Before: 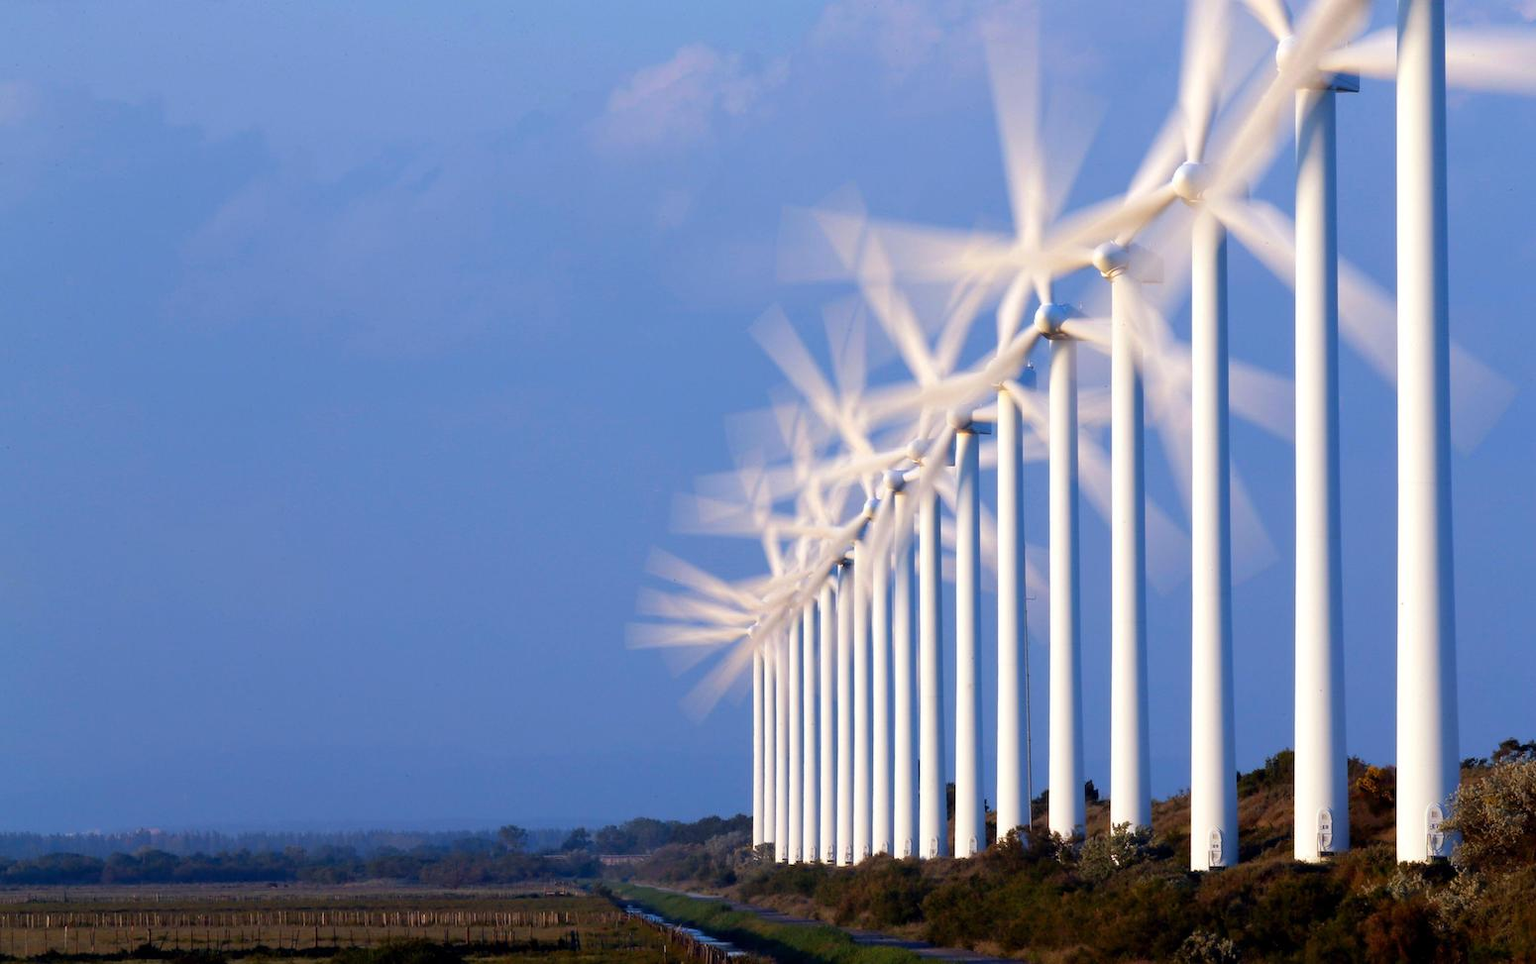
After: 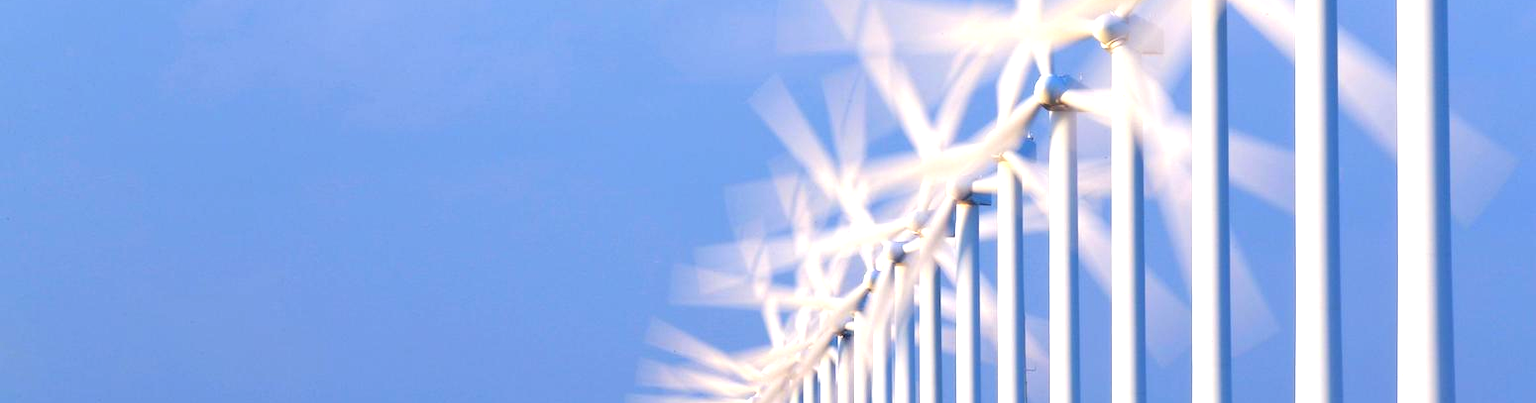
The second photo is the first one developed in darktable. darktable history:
exposure: black level correction 0, exposure 0.6 EV, compensate highlight preservation false
crop and rotate: top 23.84%, bottom 34.294%
